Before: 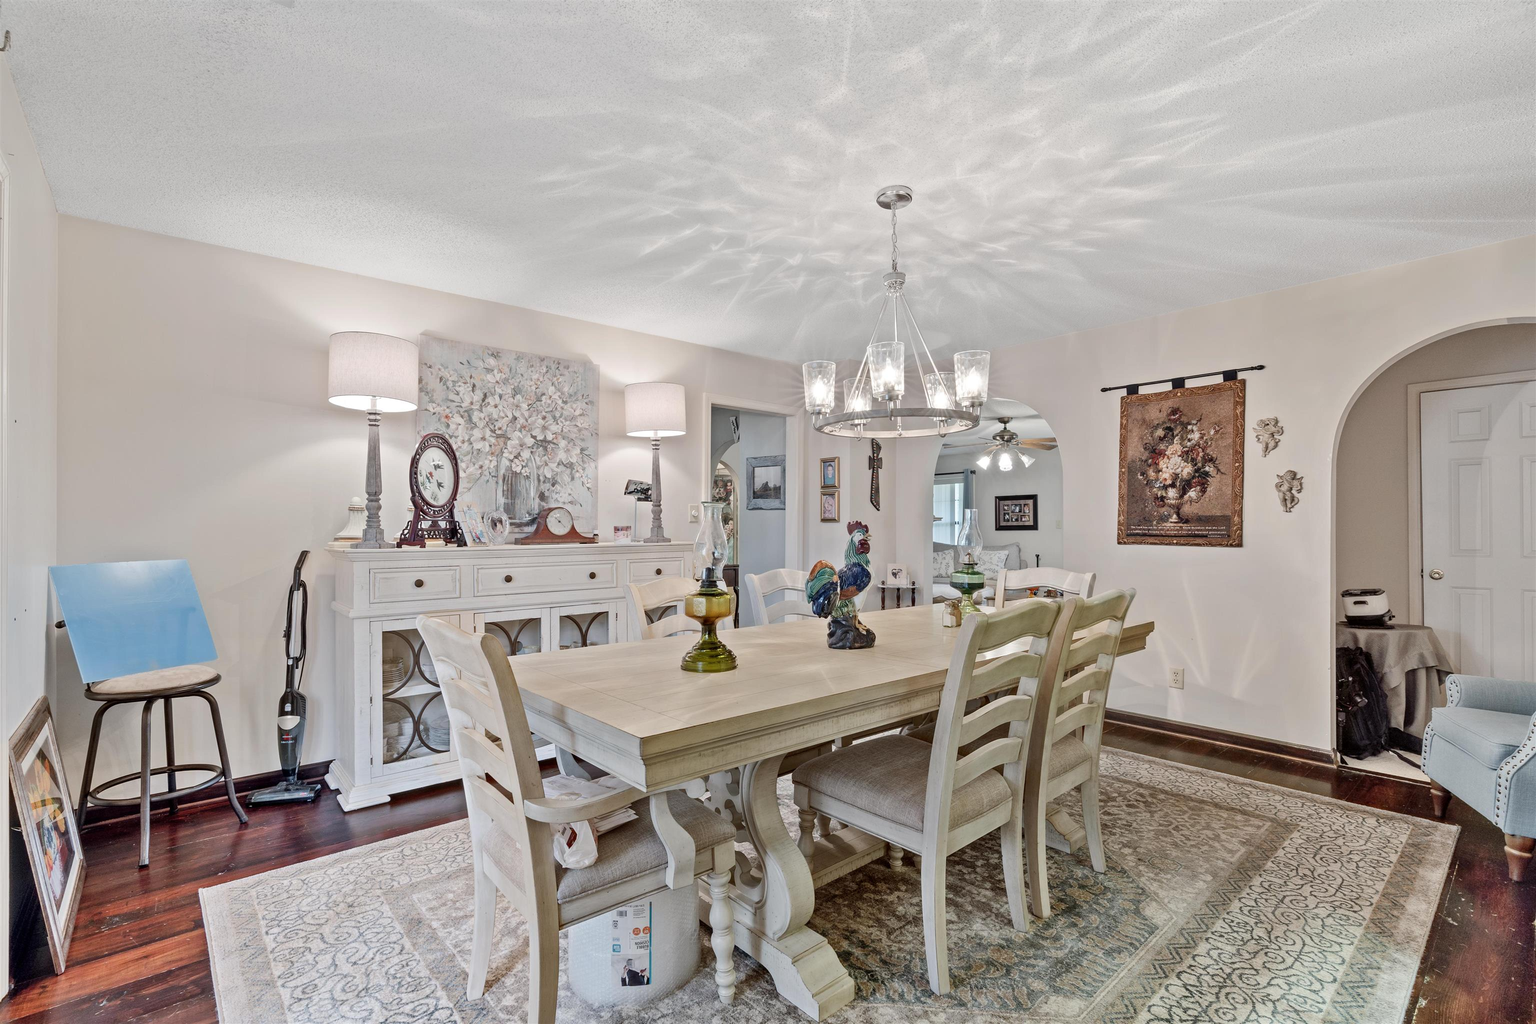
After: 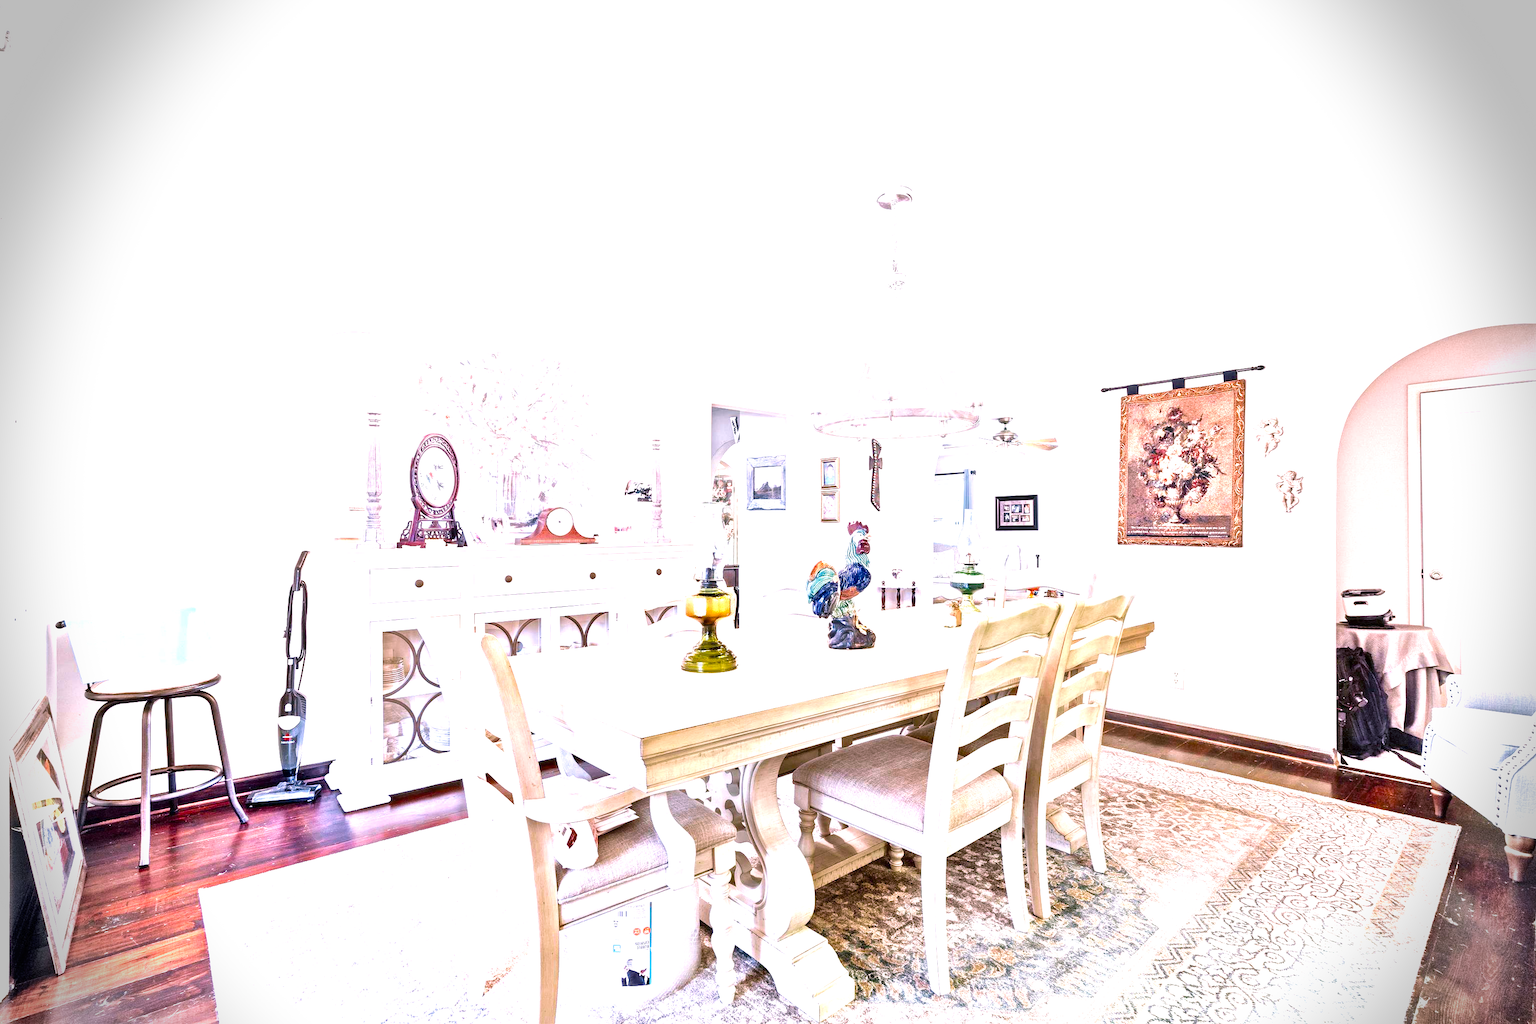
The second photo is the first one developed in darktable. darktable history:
vignetting: fall-off start 87.8%, fall-off radius 24.27%, dithering 8-bit output
color calibration: output R [1.063, -0.012, -0.003, 0], output B [-0.079, 0.047, 1, 0], x 0.37, y 0.382, temperature 4317.69 K
color balance rgb: power › luminance -7.626%, power › chroma 1.103%, power › hue 216.05°, perceptual saturation grading › global saturation 16.501%, saturation formula JzAzBz (2021)
exposure: exposure 2.194 EV, compensate highlight preservation false
velvia: on, module defaults
